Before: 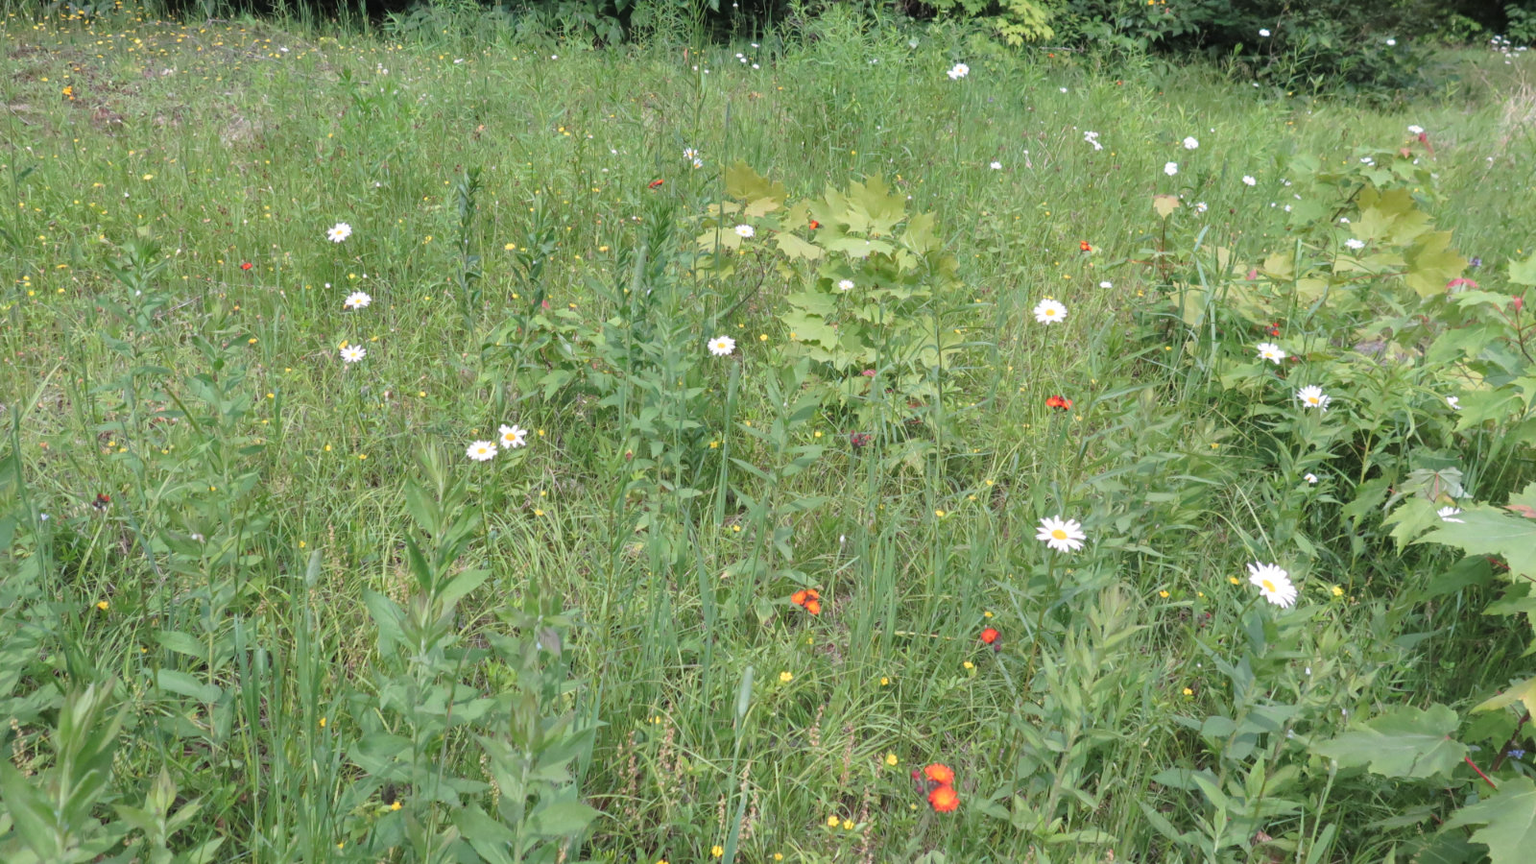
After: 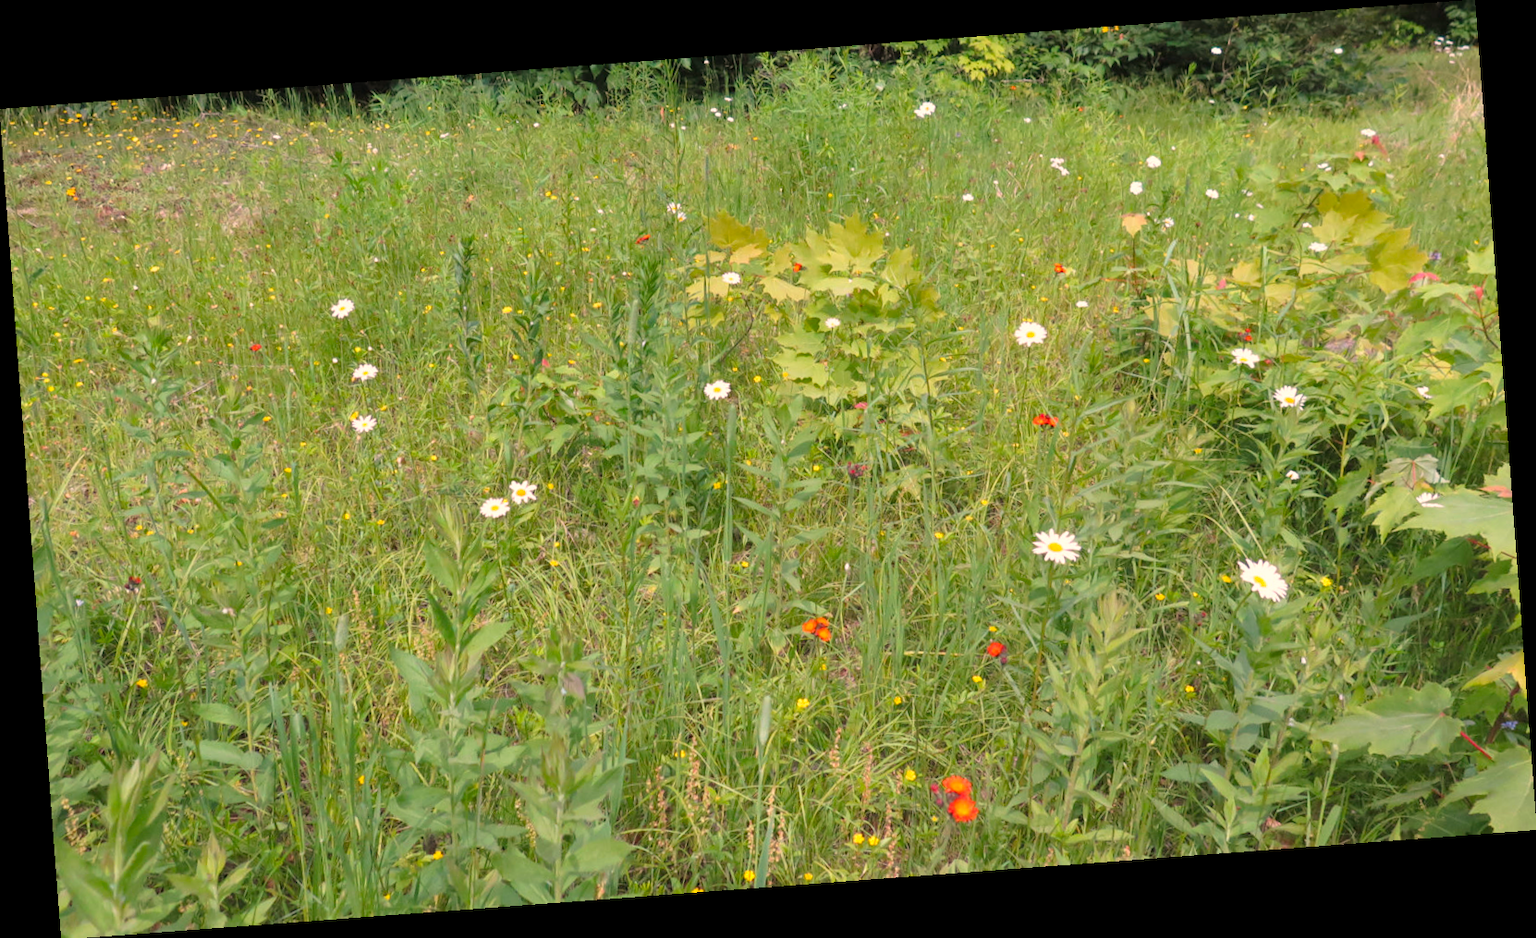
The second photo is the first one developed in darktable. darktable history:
white balance: red 1.127, blue 0.943
color balance rgb: perceptual saturation grading › global saturation 20%, global vibrance 20%
rotate and perspective: rotation -4.25°, automatic cropping off
